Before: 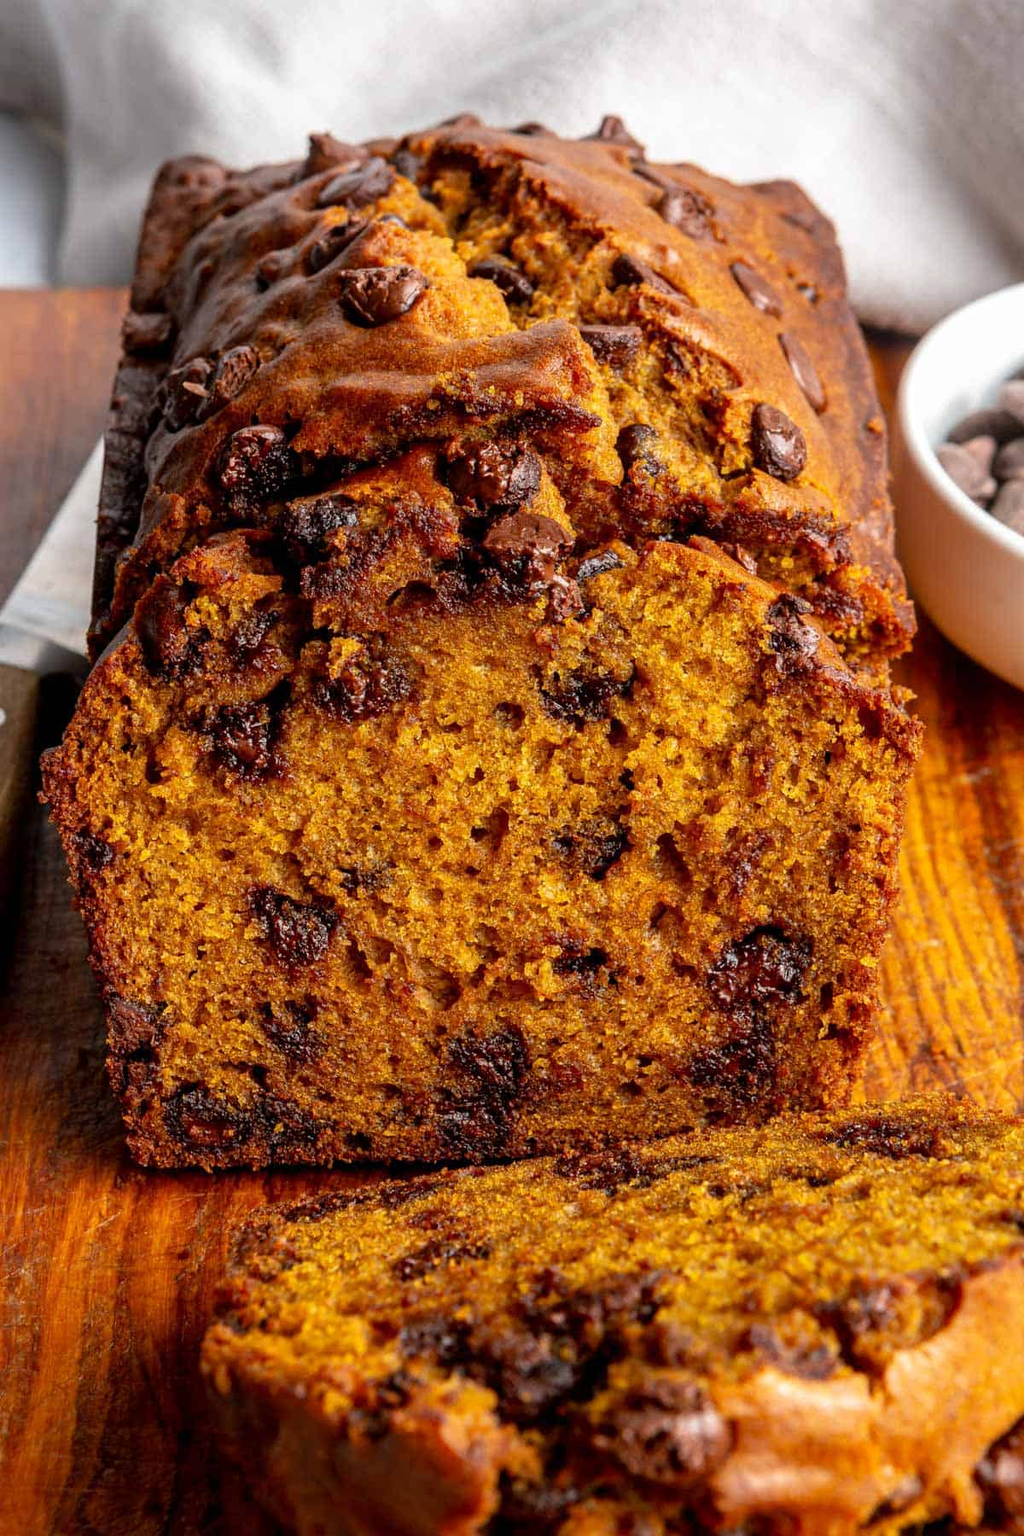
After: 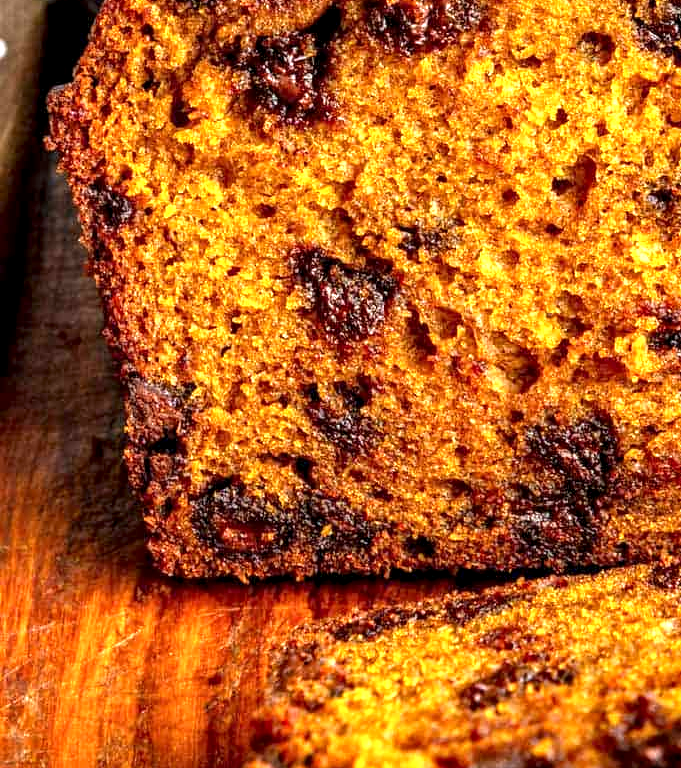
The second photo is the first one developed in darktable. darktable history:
exposure: black level correction 0, exposure 1.105 EV, compensate highlight preservation false
local contrast: shadows 94%, midtone range 0.497
crop: top 43.998%, right 43.242%, bottom 13.32%
